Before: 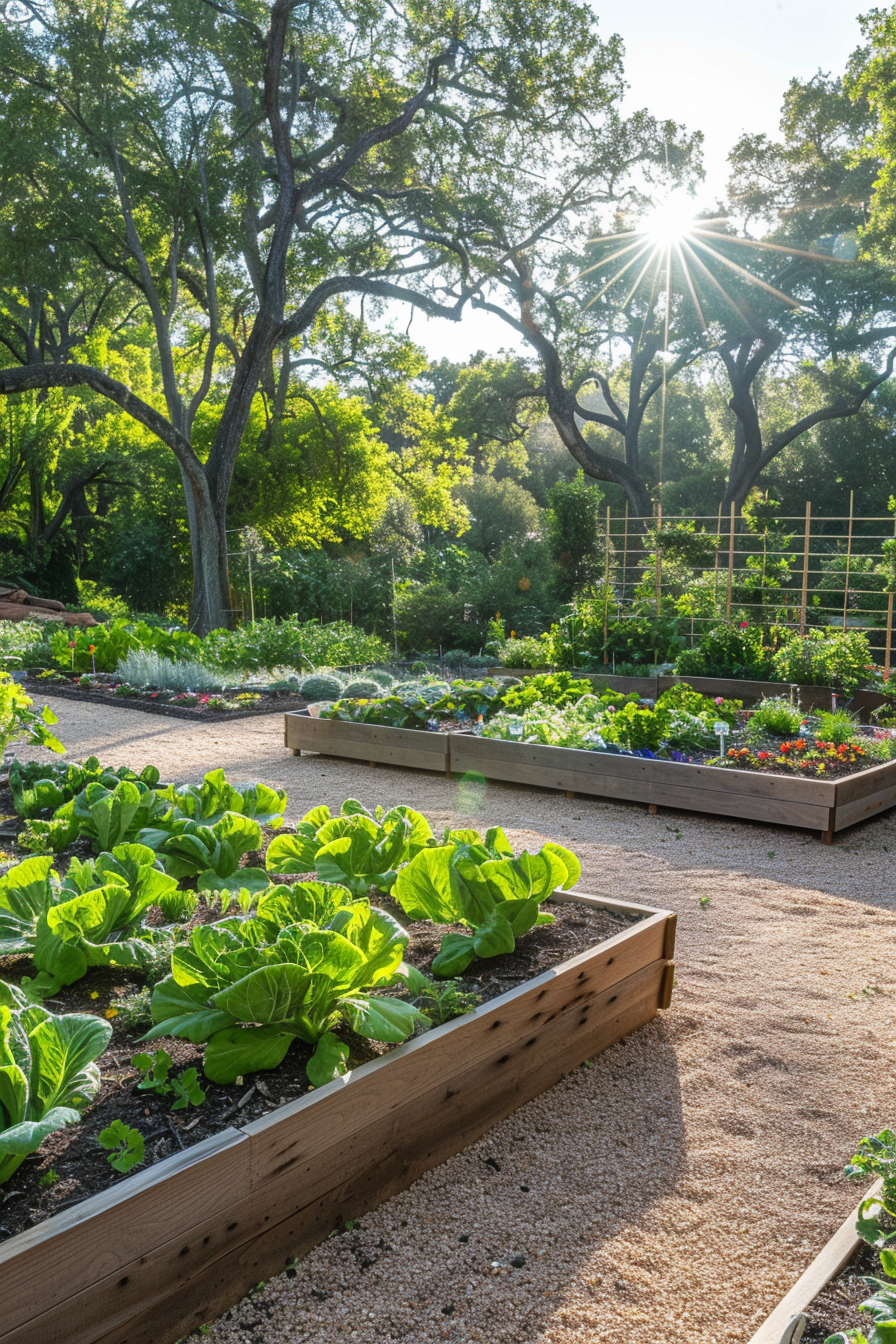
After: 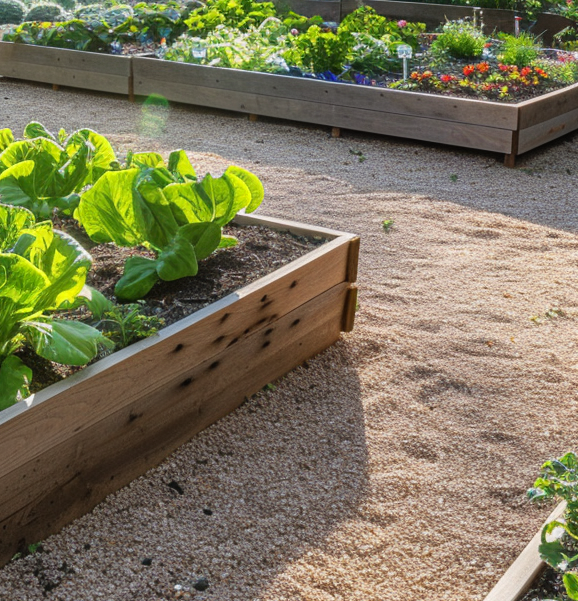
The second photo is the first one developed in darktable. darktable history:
crop and rotate: left 35.443%, top 50.393%, bottom 4.862%
